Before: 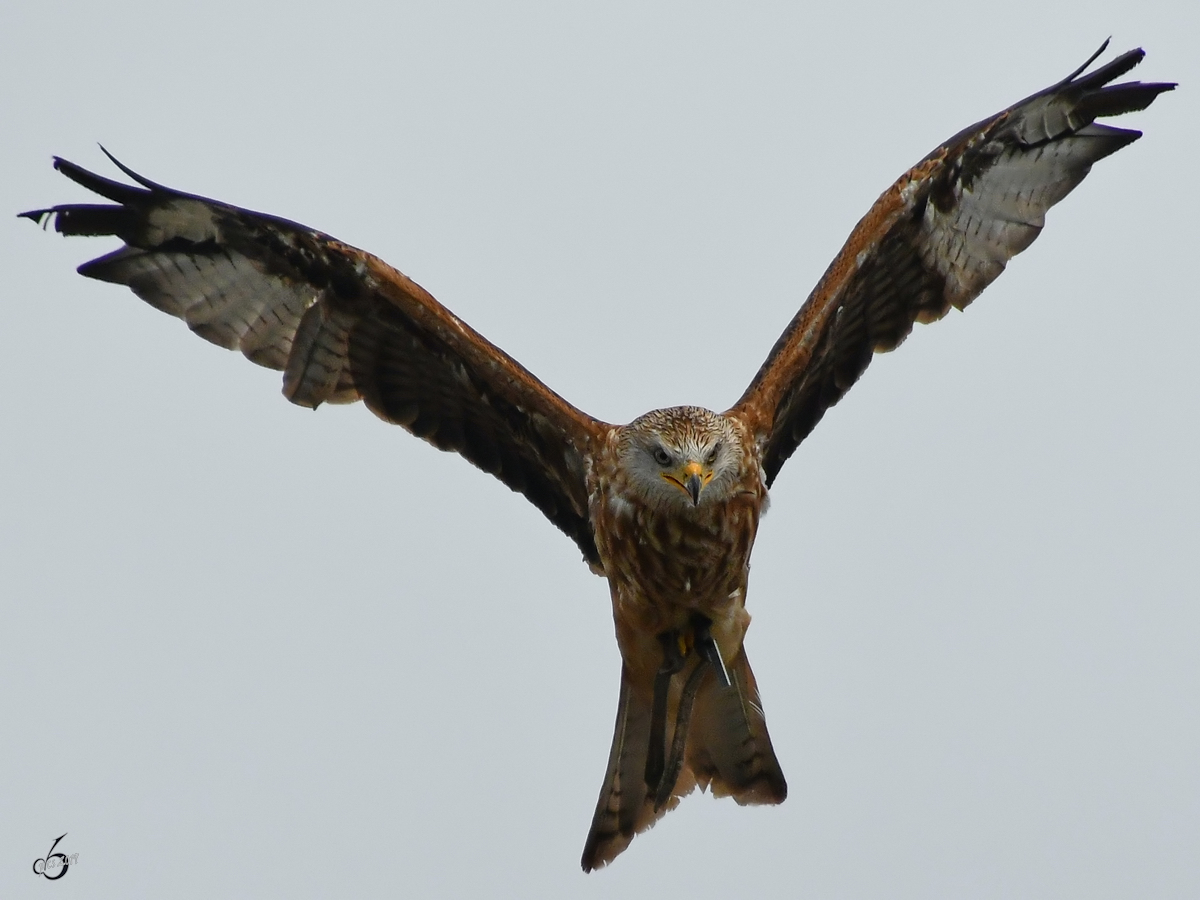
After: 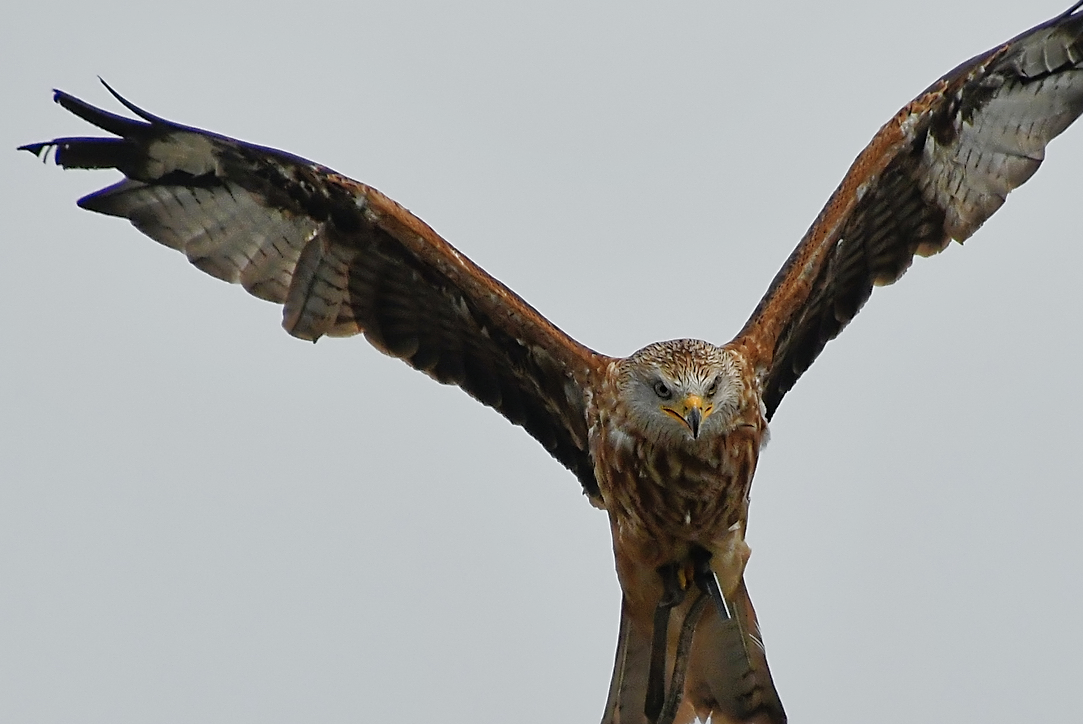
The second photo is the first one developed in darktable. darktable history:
sharpen: on, module defaults
color correction: highlights b* -0.033, saturation 0.823
tone curve: curves: ch0 [(0, 0) (0.071, 0.047) (0.266, 0.26) (0.491, 0.552) (0.753, 0.818) (1, 0.983)]; ch1 [(0, 0) (0.346, 0.307) (0.408, 0.369) (0.463, 0.443) (0.482, 0.493) (0.502, 0.5) (0.517, 0.518) (0.546, 0.576) (0.588, 0.643) (0.651, 0.709) (1, 1)]; ch2 [(0, 0) (0.346, 0.34) (0.434, 0.46) (0.485, 0.494) (0.5, 0.494) (0.517, 0.503) (0.535, 0.545) (0.583, 0.624) (0.625, 0.678) (1, 1)], preserve colors none
crop: top 7.483%, right 9.714%, bottom 12.051%
shadows and highlights: on, module defaults
